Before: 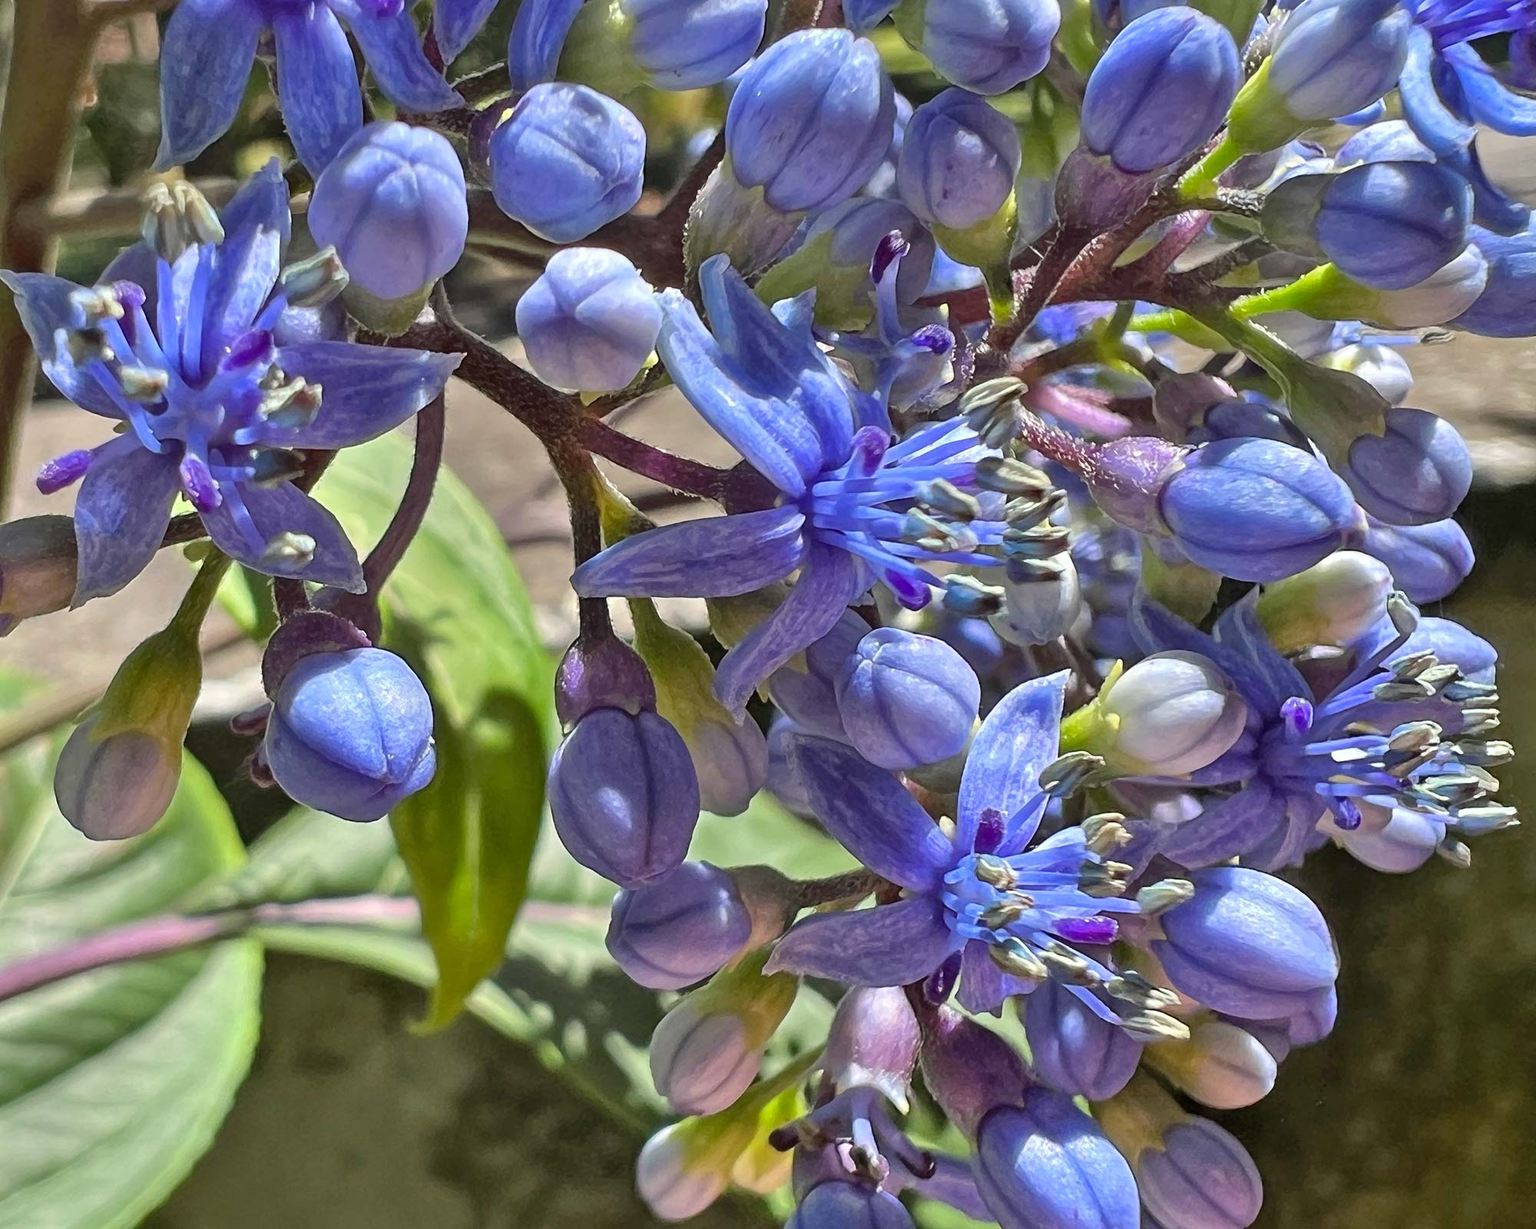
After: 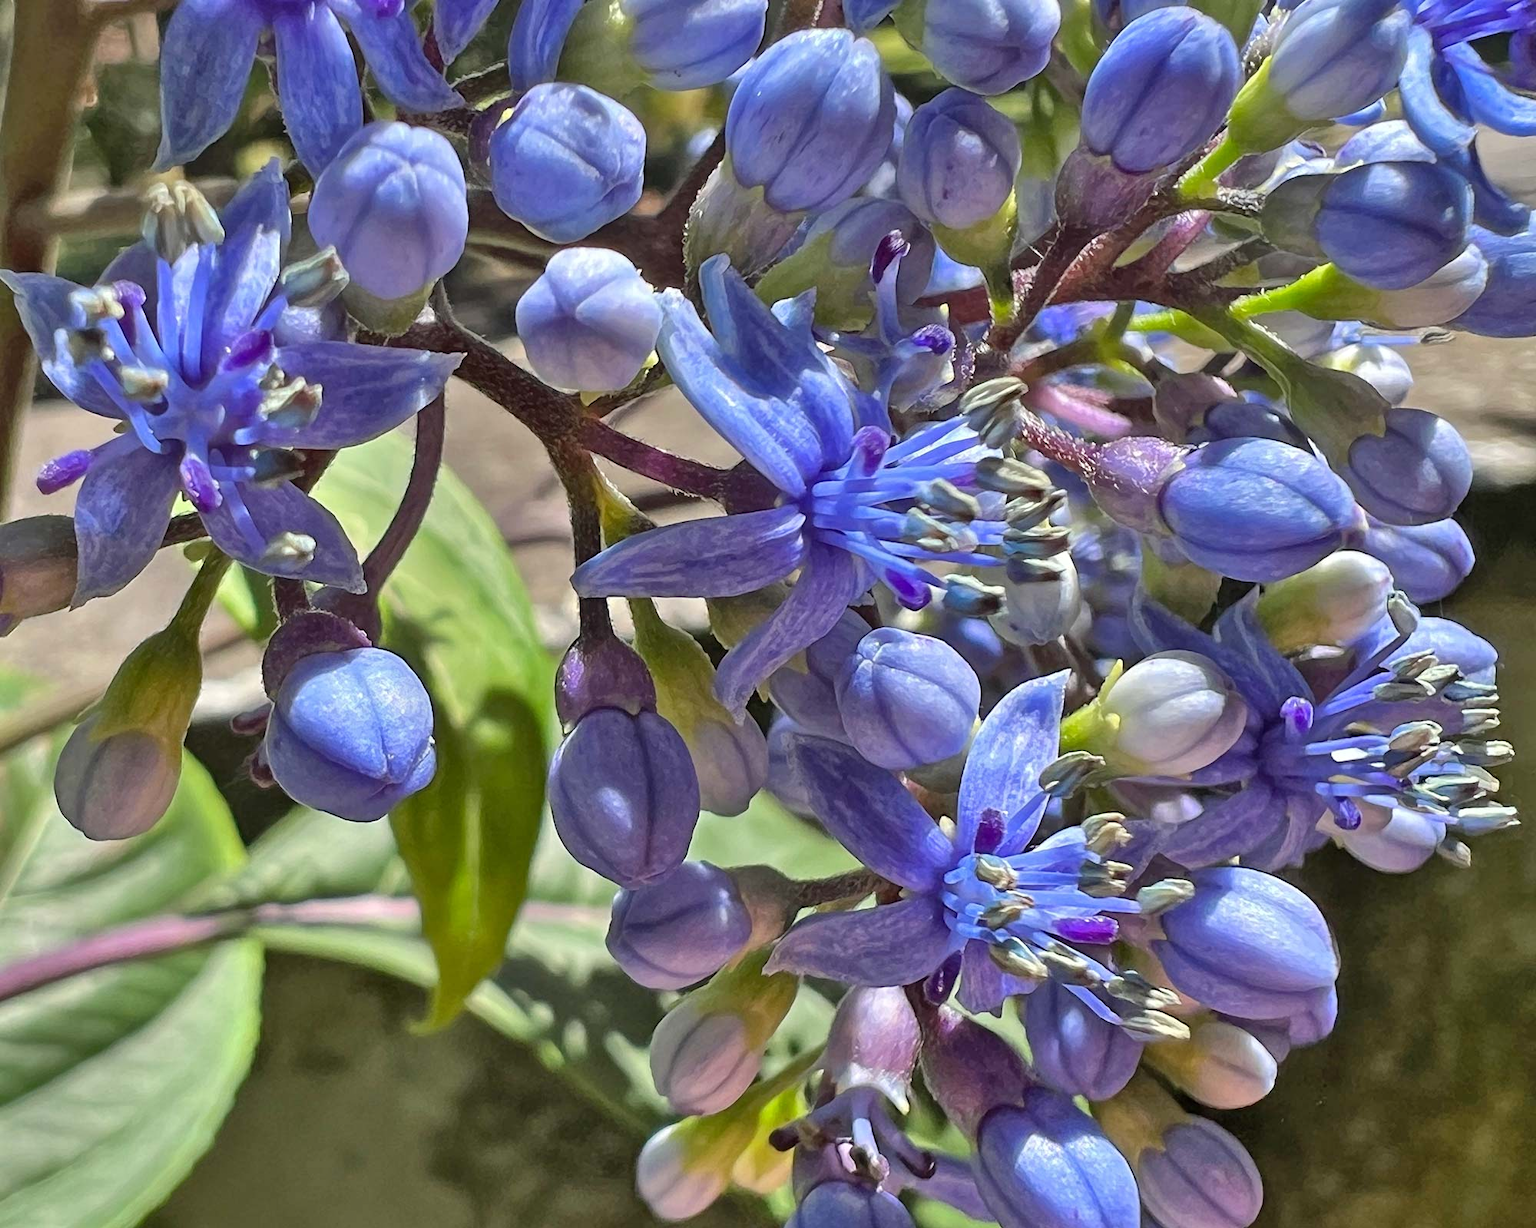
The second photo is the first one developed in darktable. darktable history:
tone equalizer: edges refinement/feathering 500, mask exposure compensation -1.57 EV, preserve details no
shadows and highlights: soften with gaussian
